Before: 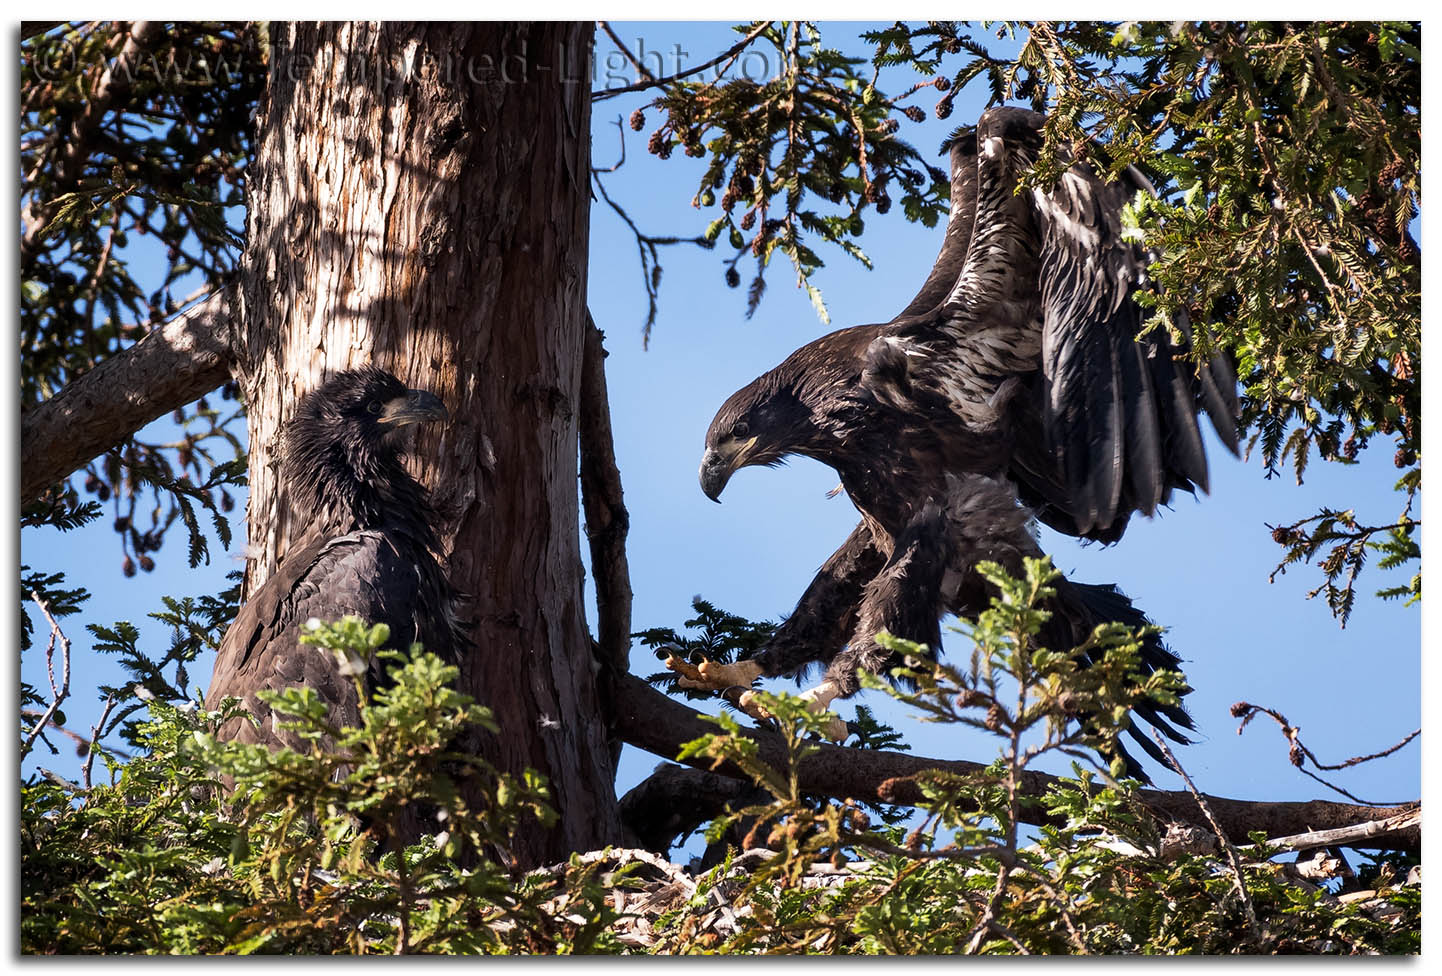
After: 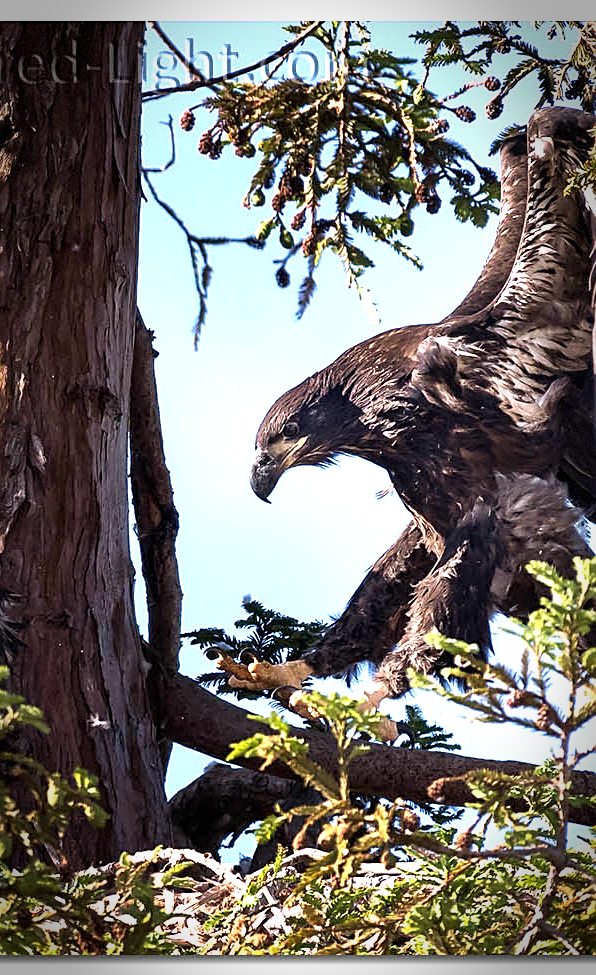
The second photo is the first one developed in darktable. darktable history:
crop: left 31.234%, right 27.373%
exposure: exposure 1 EV, compensate highlight preservation false
vignetting: brightness -0.596, saturation -0.002, automatic ratio true, dithering 8-bit output
velvia: on, module defaults
sharpen: on, module defaults
contrast equalizer: octaves 7, y [[0.5 ×4, 0.483, 0.43], [0.5 ×6], [0.5 ×6], [0 ×6], [0 ×6]], mix 0.283
